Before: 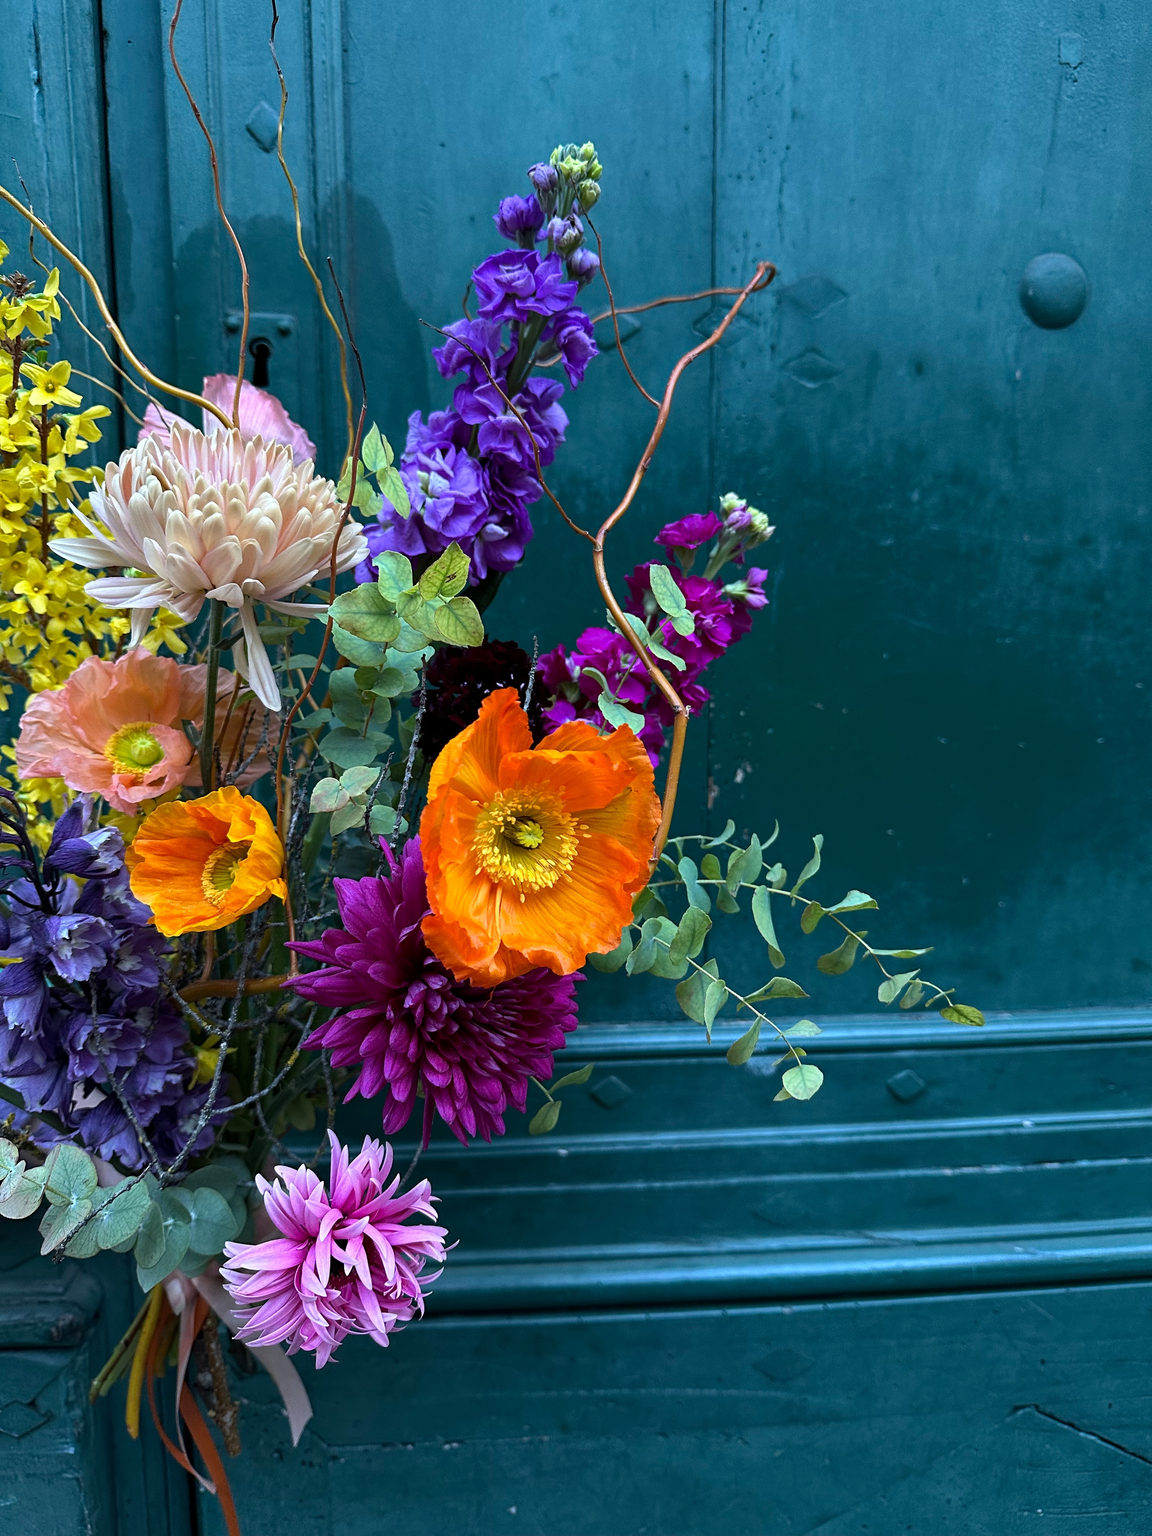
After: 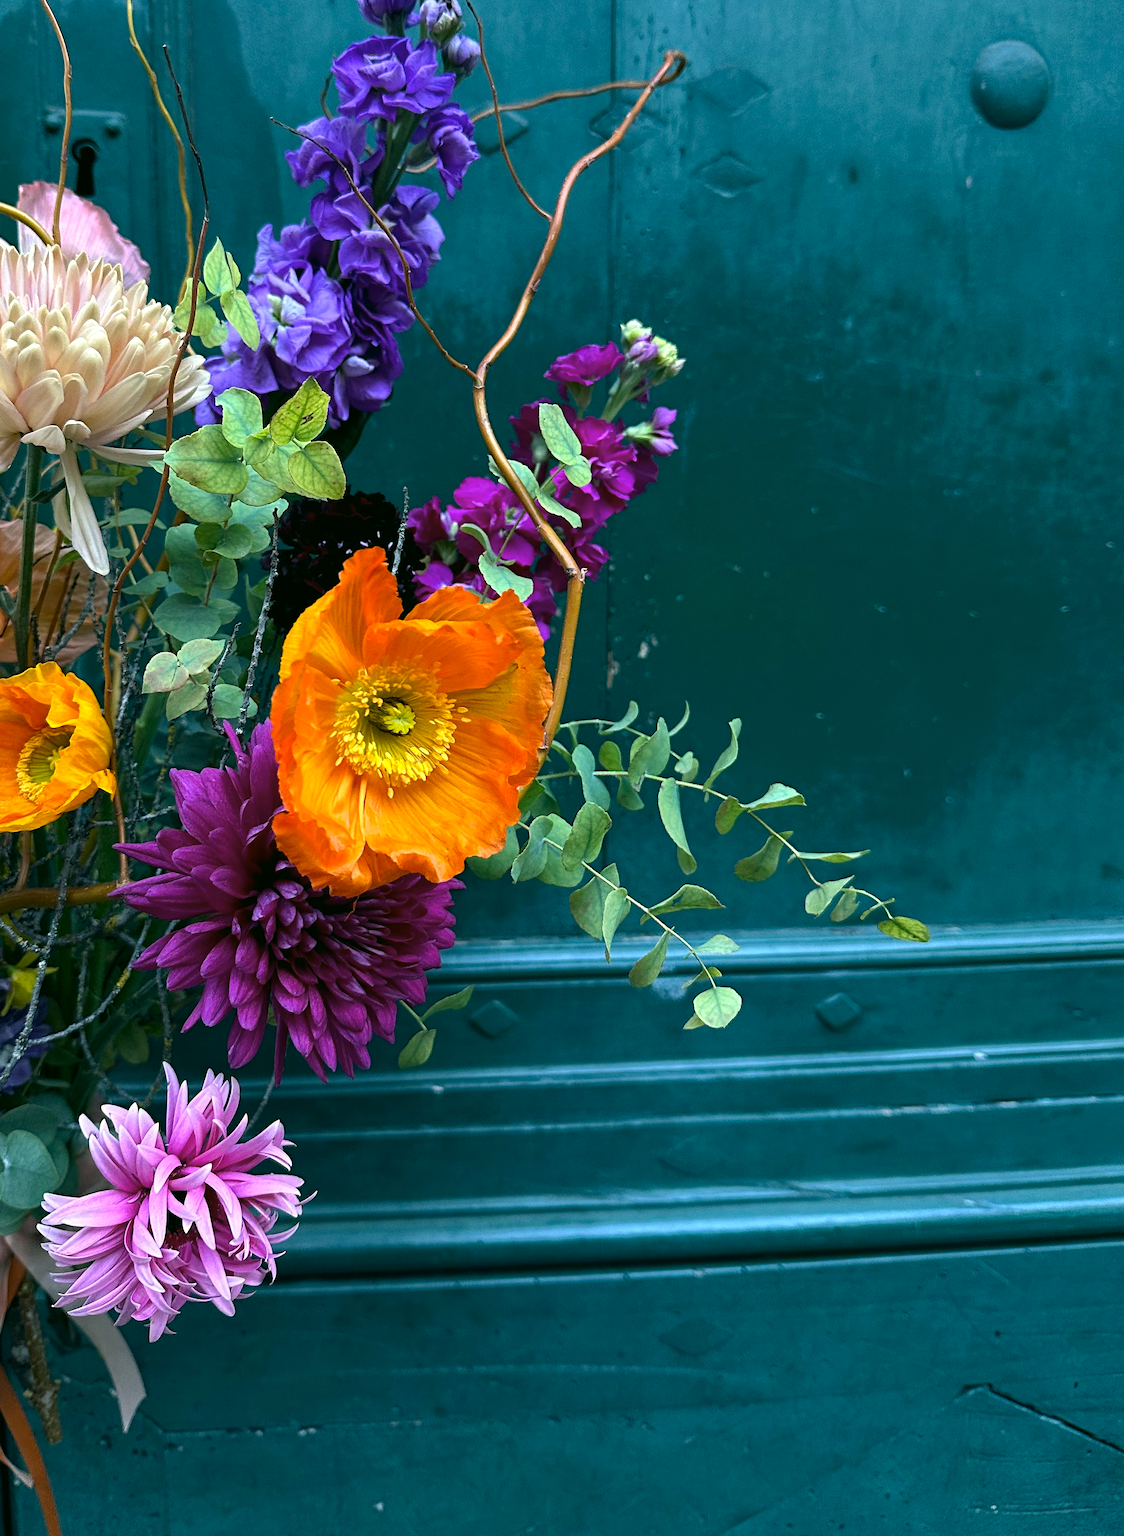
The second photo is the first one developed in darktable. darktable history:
white balance: emerald 1
crop: left 16.315%, top 14.246%
exposure: exposure 0.2 EV, compensate highlight preservation false
color correction: highlights a* -0.482, highlights b* 9.48, shadows a* -9.48, shadows b* 0.803
